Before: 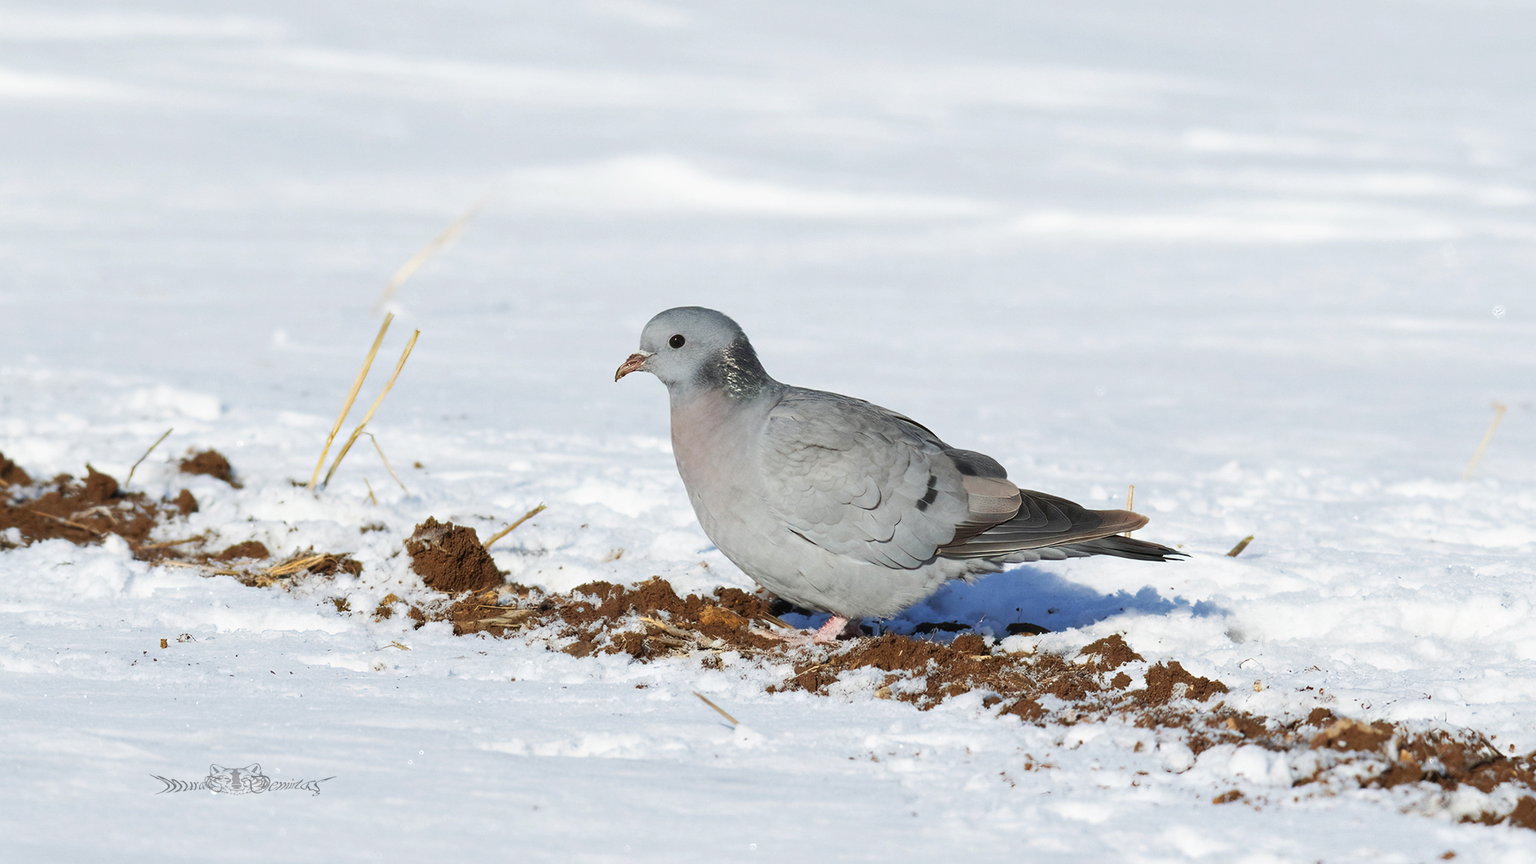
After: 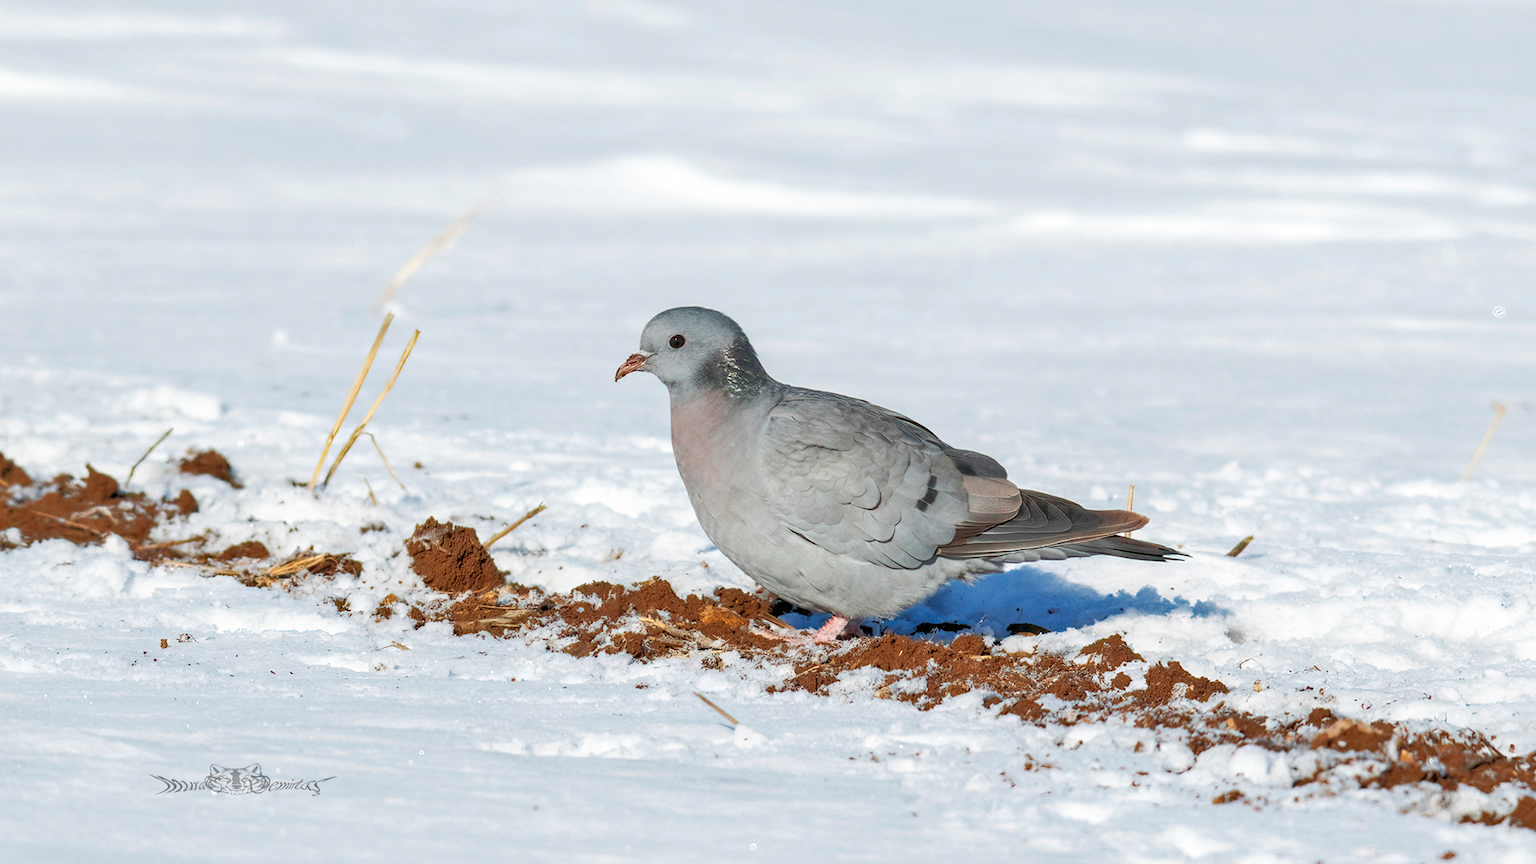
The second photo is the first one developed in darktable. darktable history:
local contrast: on, module defaults
tone equalizer: -7 EV 0.145 EV, -6 EV 0.63 EV, -5 EV 1.17 EV, -4 EV 1.34 EV, -3 EV 1.18 EV, -2 EV 0.6 EV, -1 EV 0.15 EV
